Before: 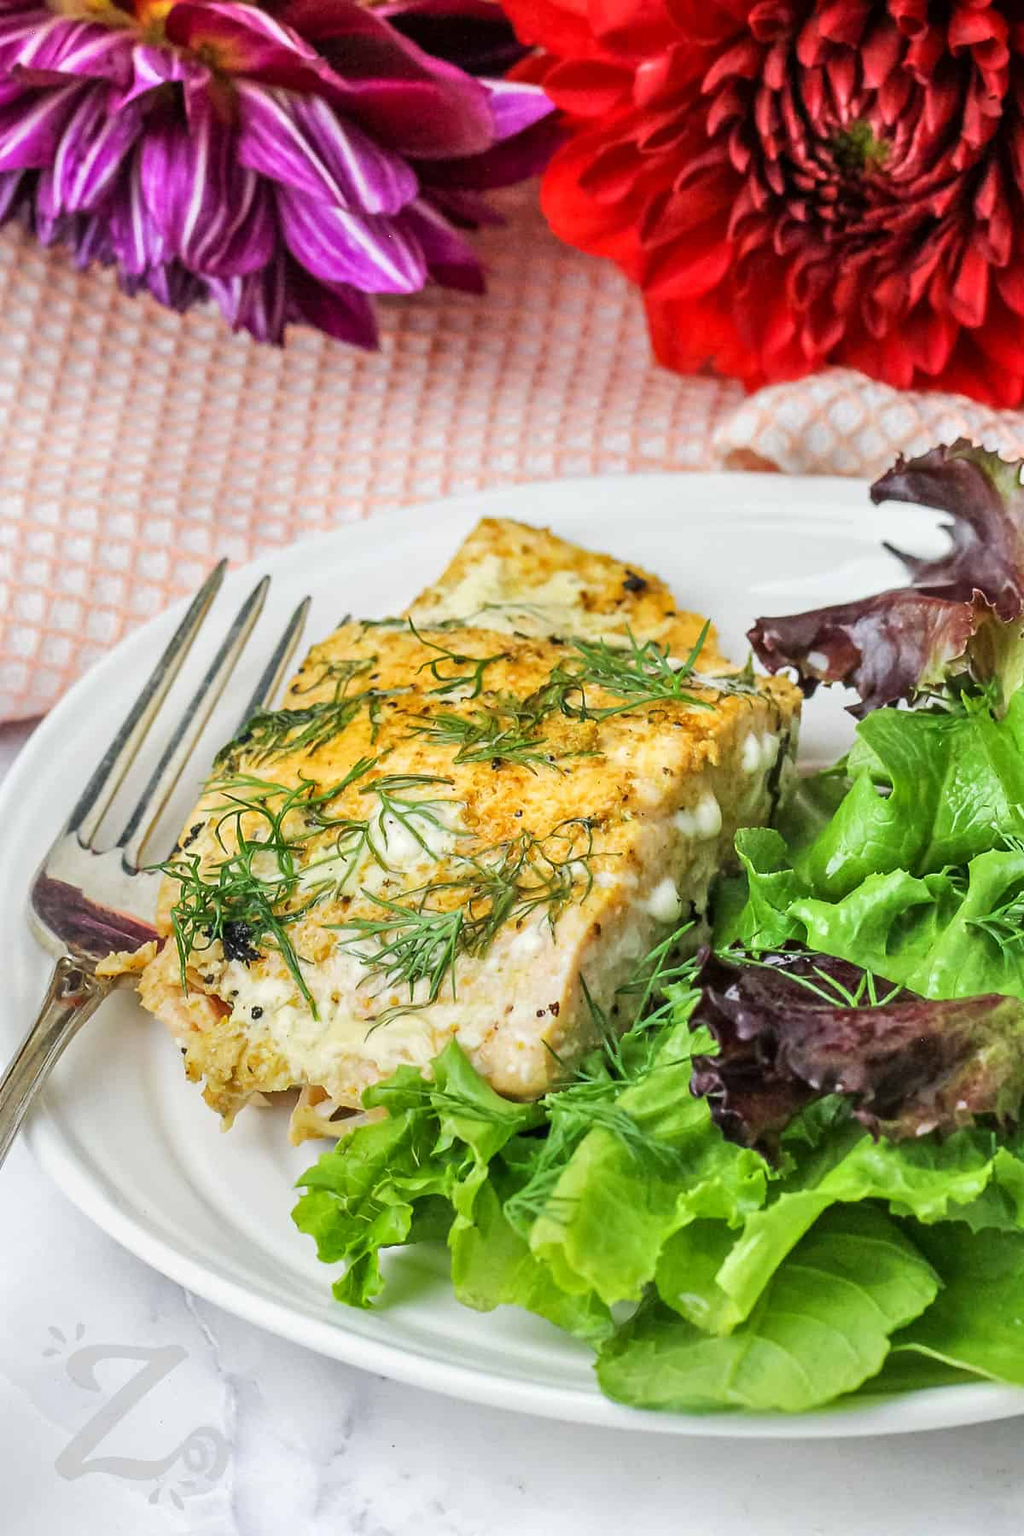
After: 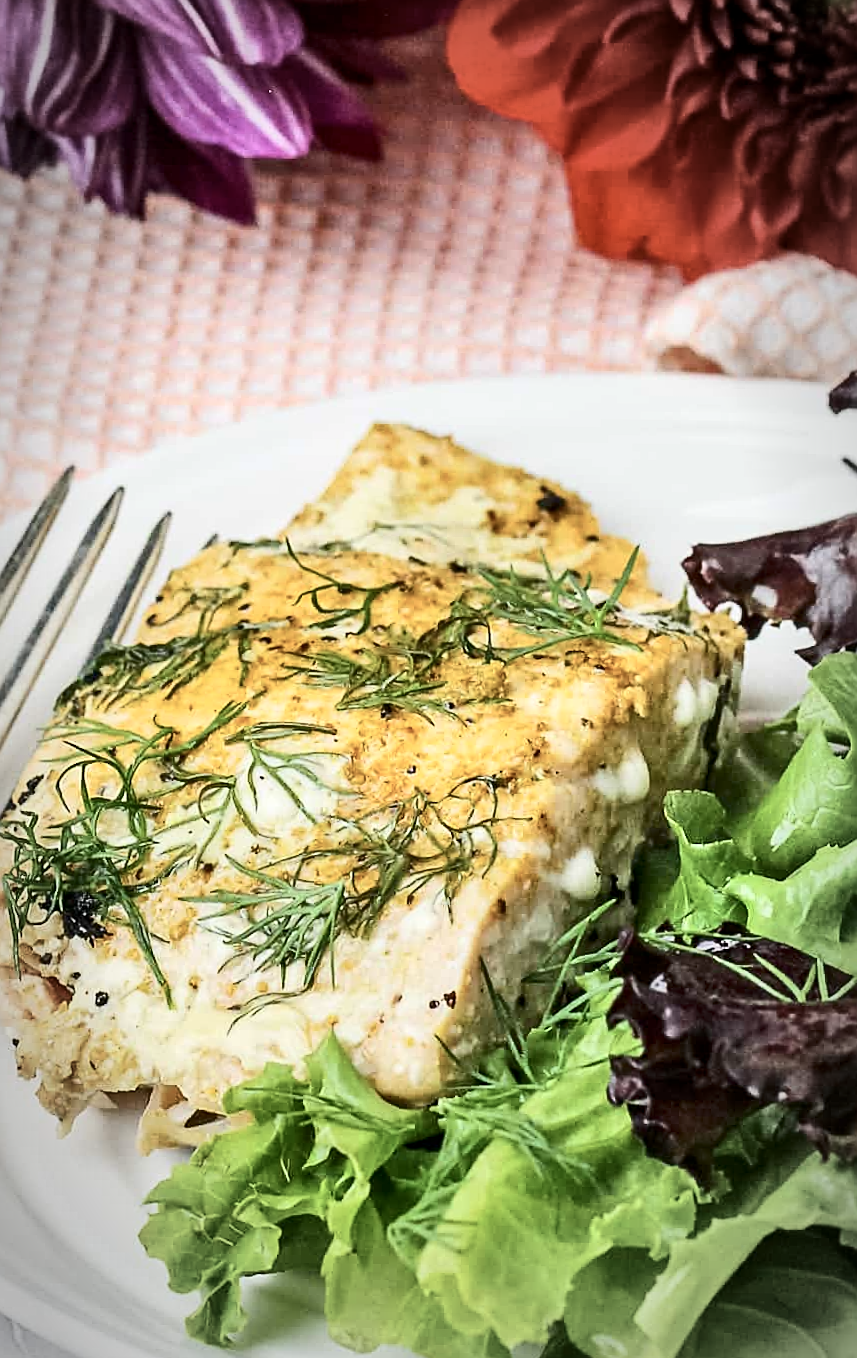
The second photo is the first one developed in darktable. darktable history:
contrast brightness saturation: contrast 0.25, saturation -0.31
rotate and perspective: rotation 0.8°, automatic cropping off
color balance rgb: perceptual saturation grading › global saturation 10%, global vibrance 10%
sharpen: on, module defaults
vignetting: automatic ratio true
exposure: black level correction 0.001, compensate highlight preservation false
crop and rotate: left 17.046%, top 10.659%, right 12.989%, bottom 14.553%
